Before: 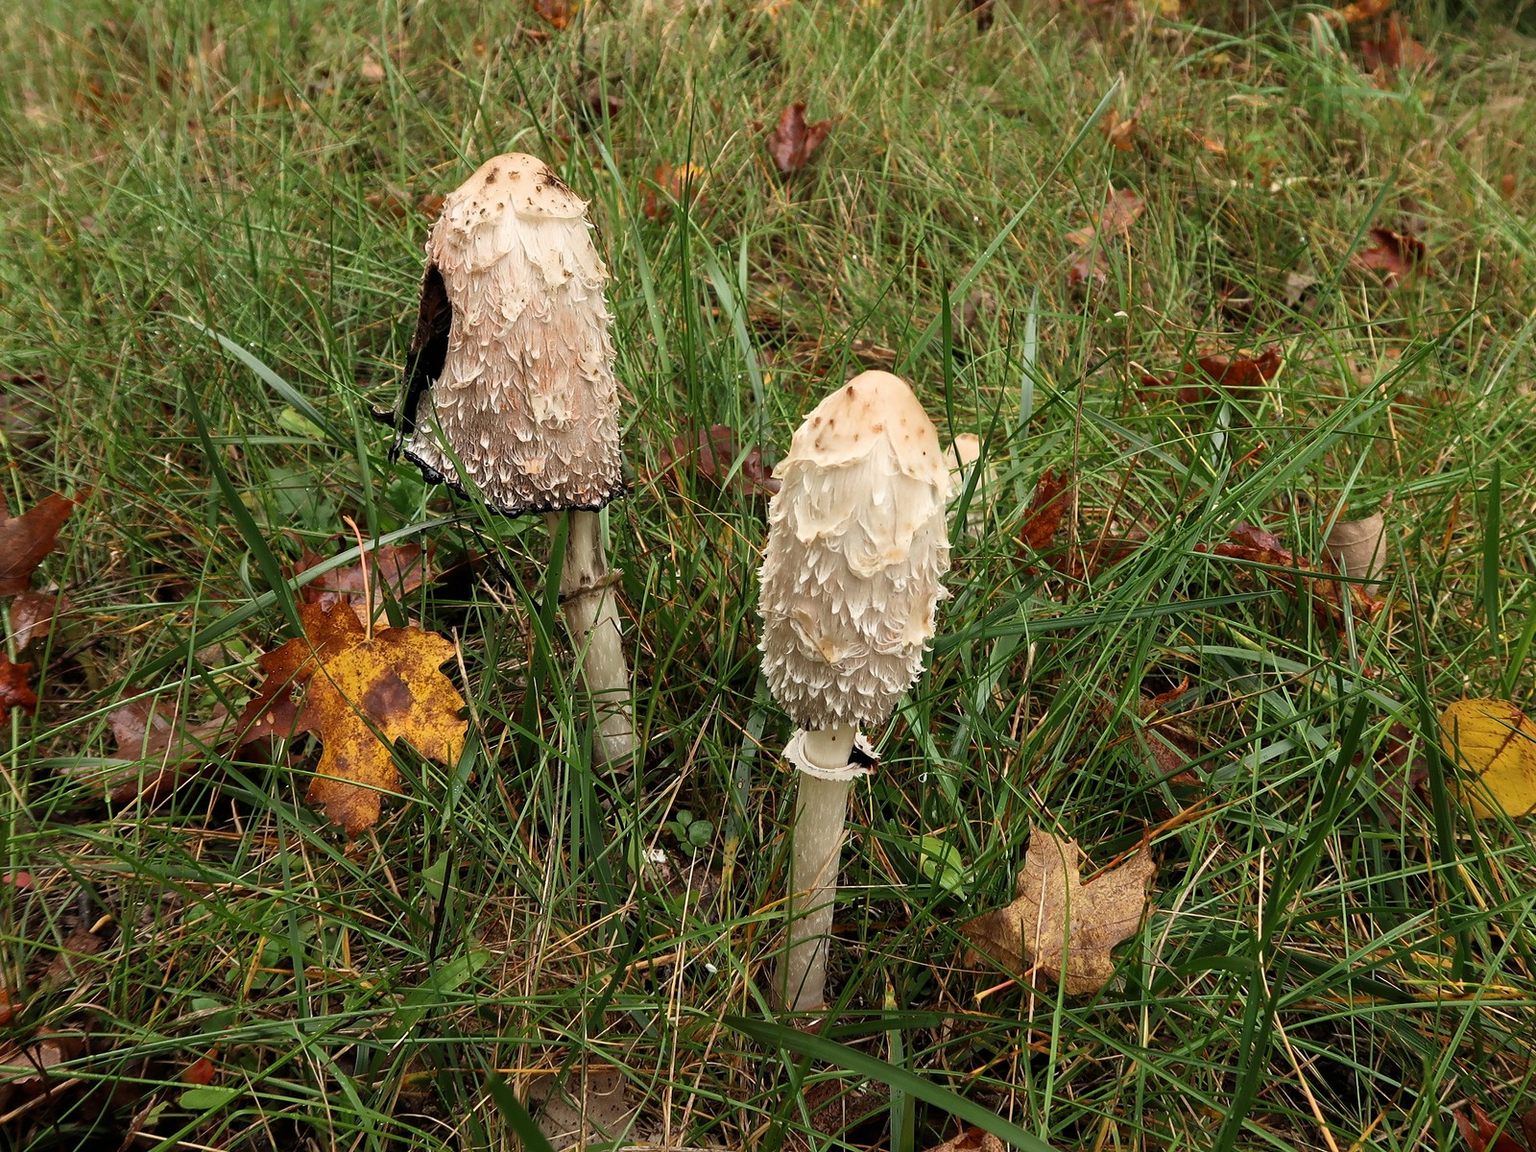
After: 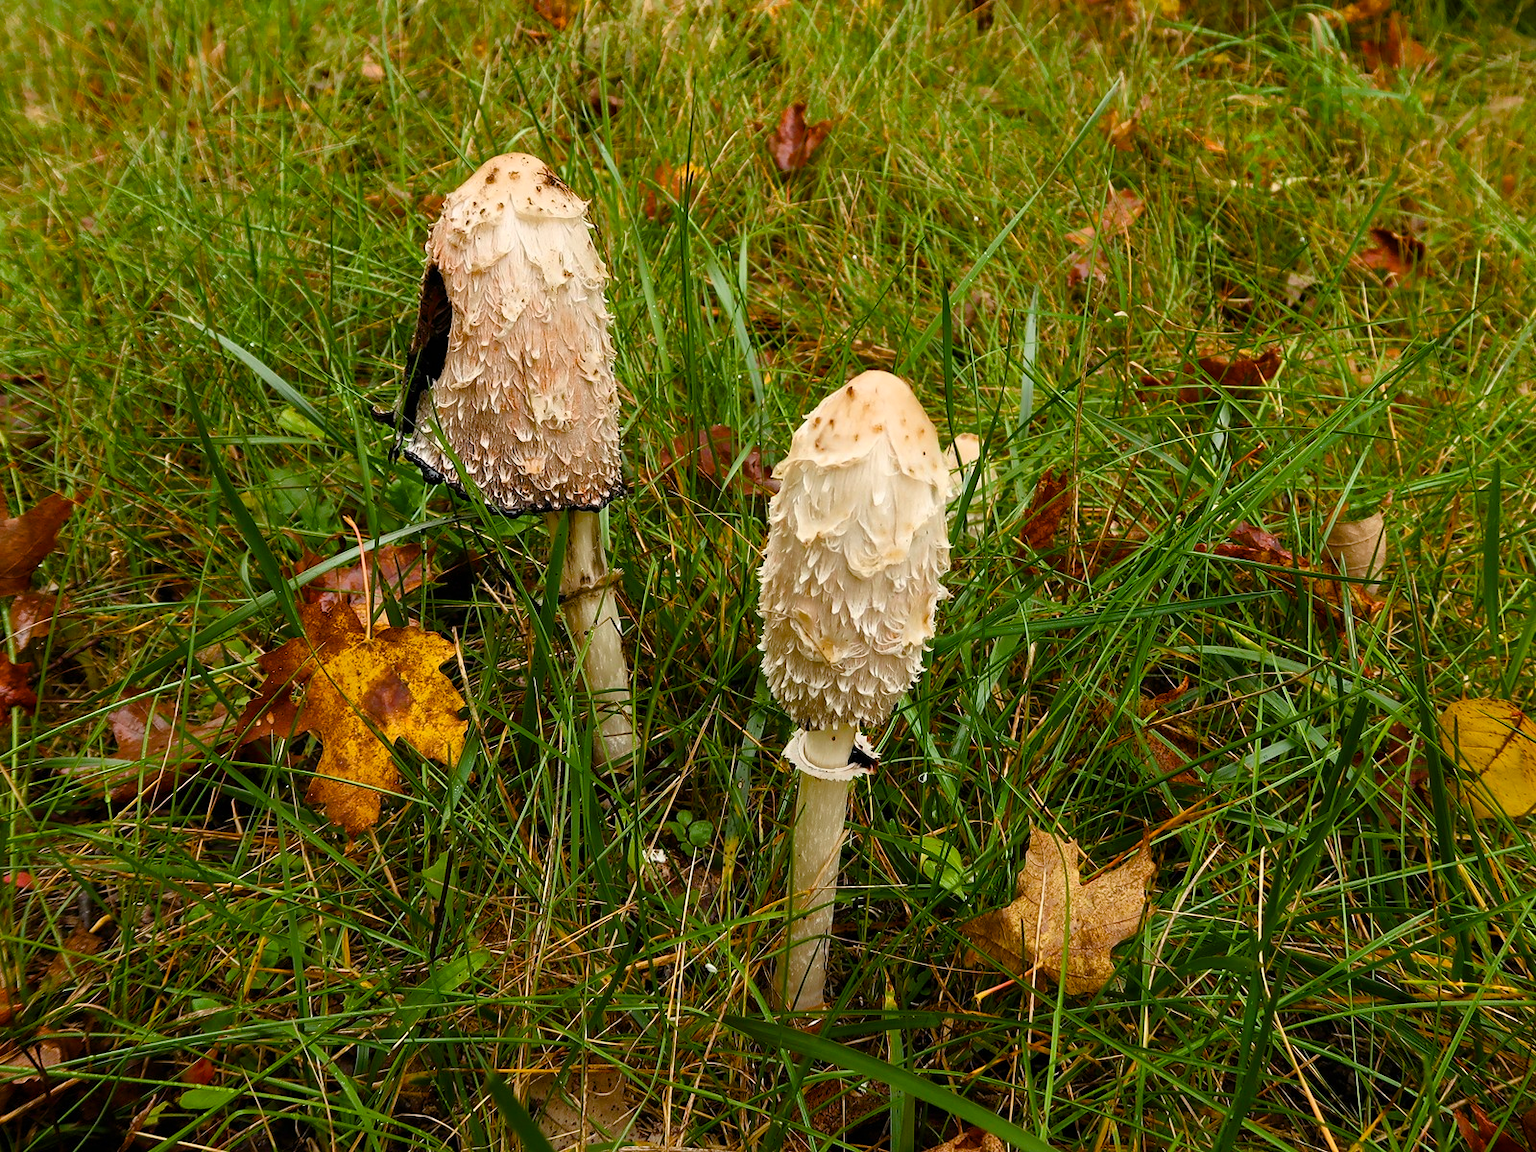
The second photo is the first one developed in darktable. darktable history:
color contrast: green-magenta contrast 0.96
color balance rgb: perceptual saturation grading › global saturation 20%, perceptual saturation grading › highlights -25%, perceptual saturation grading › shadows 50.52%, global vibrance 40.24%
